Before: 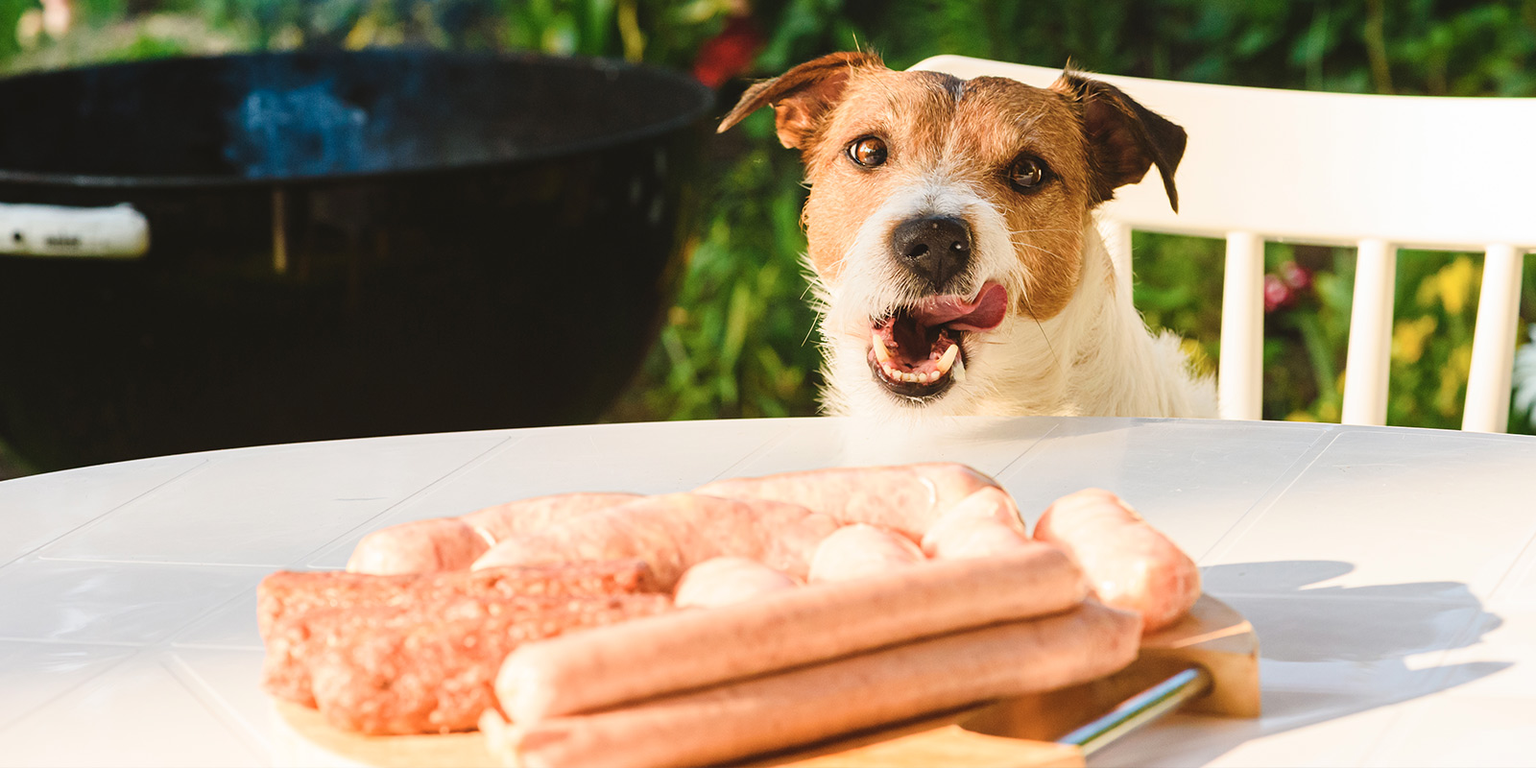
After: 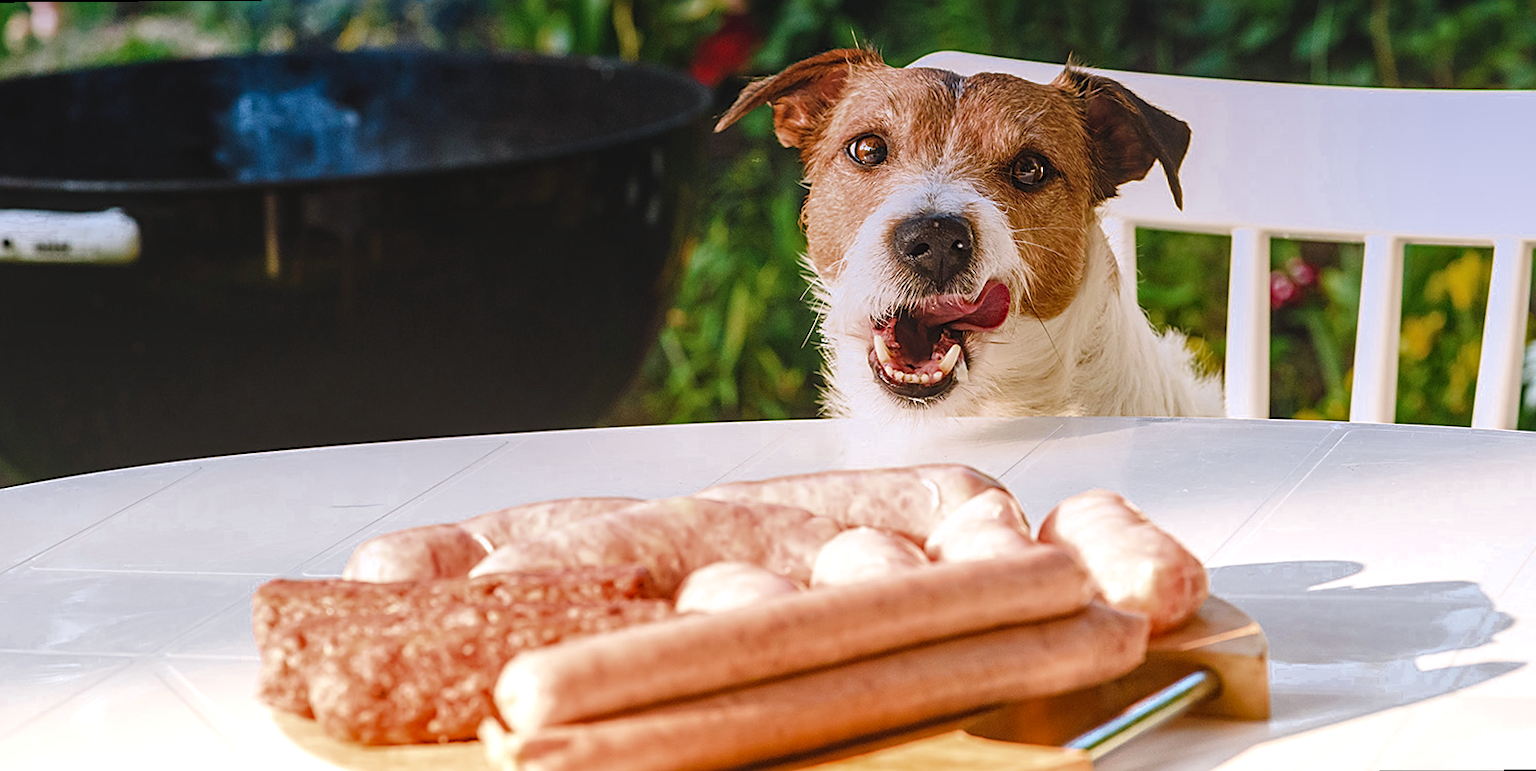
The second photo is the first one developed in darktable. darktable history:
graduated density: hue 238.83°, saturation 50%
rotate and perspective: rotation -0.45°, automatic cropping original format, crop left 0.008, crop right 0.992, crop top 0.012, crop bottom 0.988
sharpen: on, module defaults
local contrast: on, module defaults
color zones: curves: ch0 [(0.27, 0.396) (0.563, 0.504) (0.75, 0.5) (0.787, 0.307)]
exposure: exposure 0.4 EV, compensate highlight preservation false
